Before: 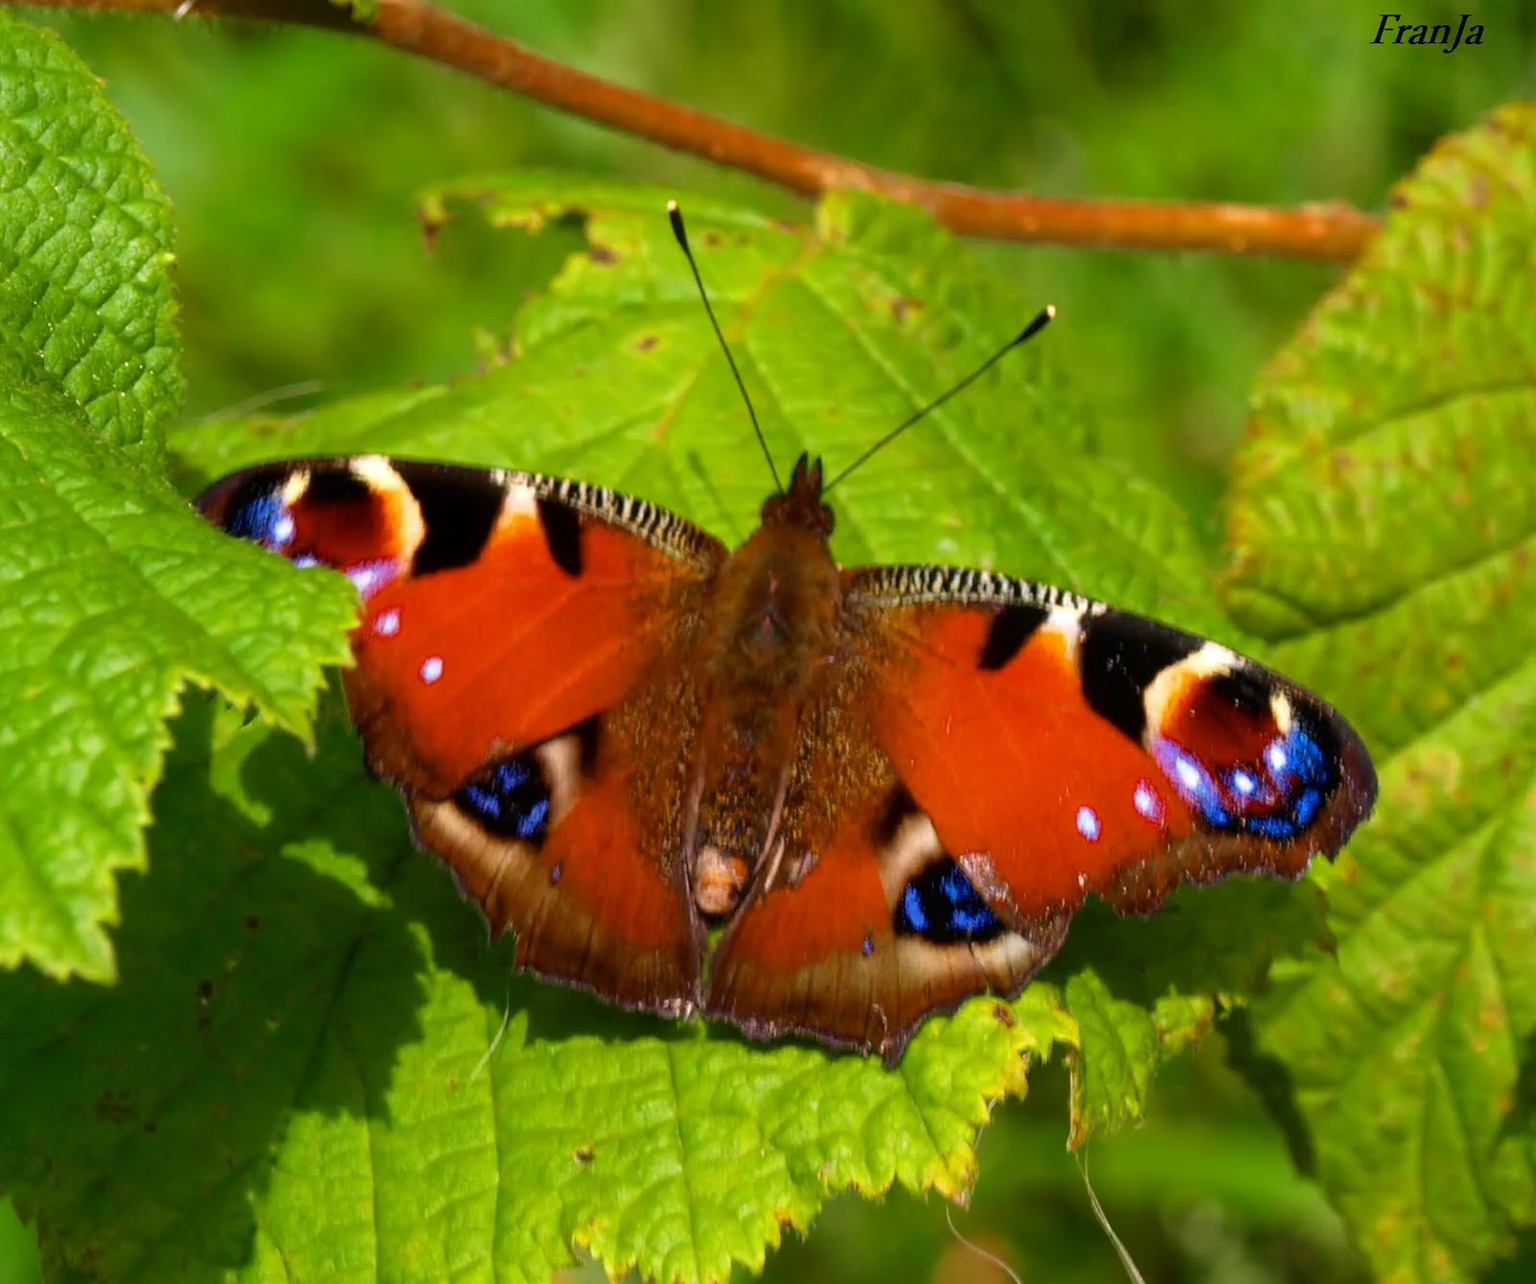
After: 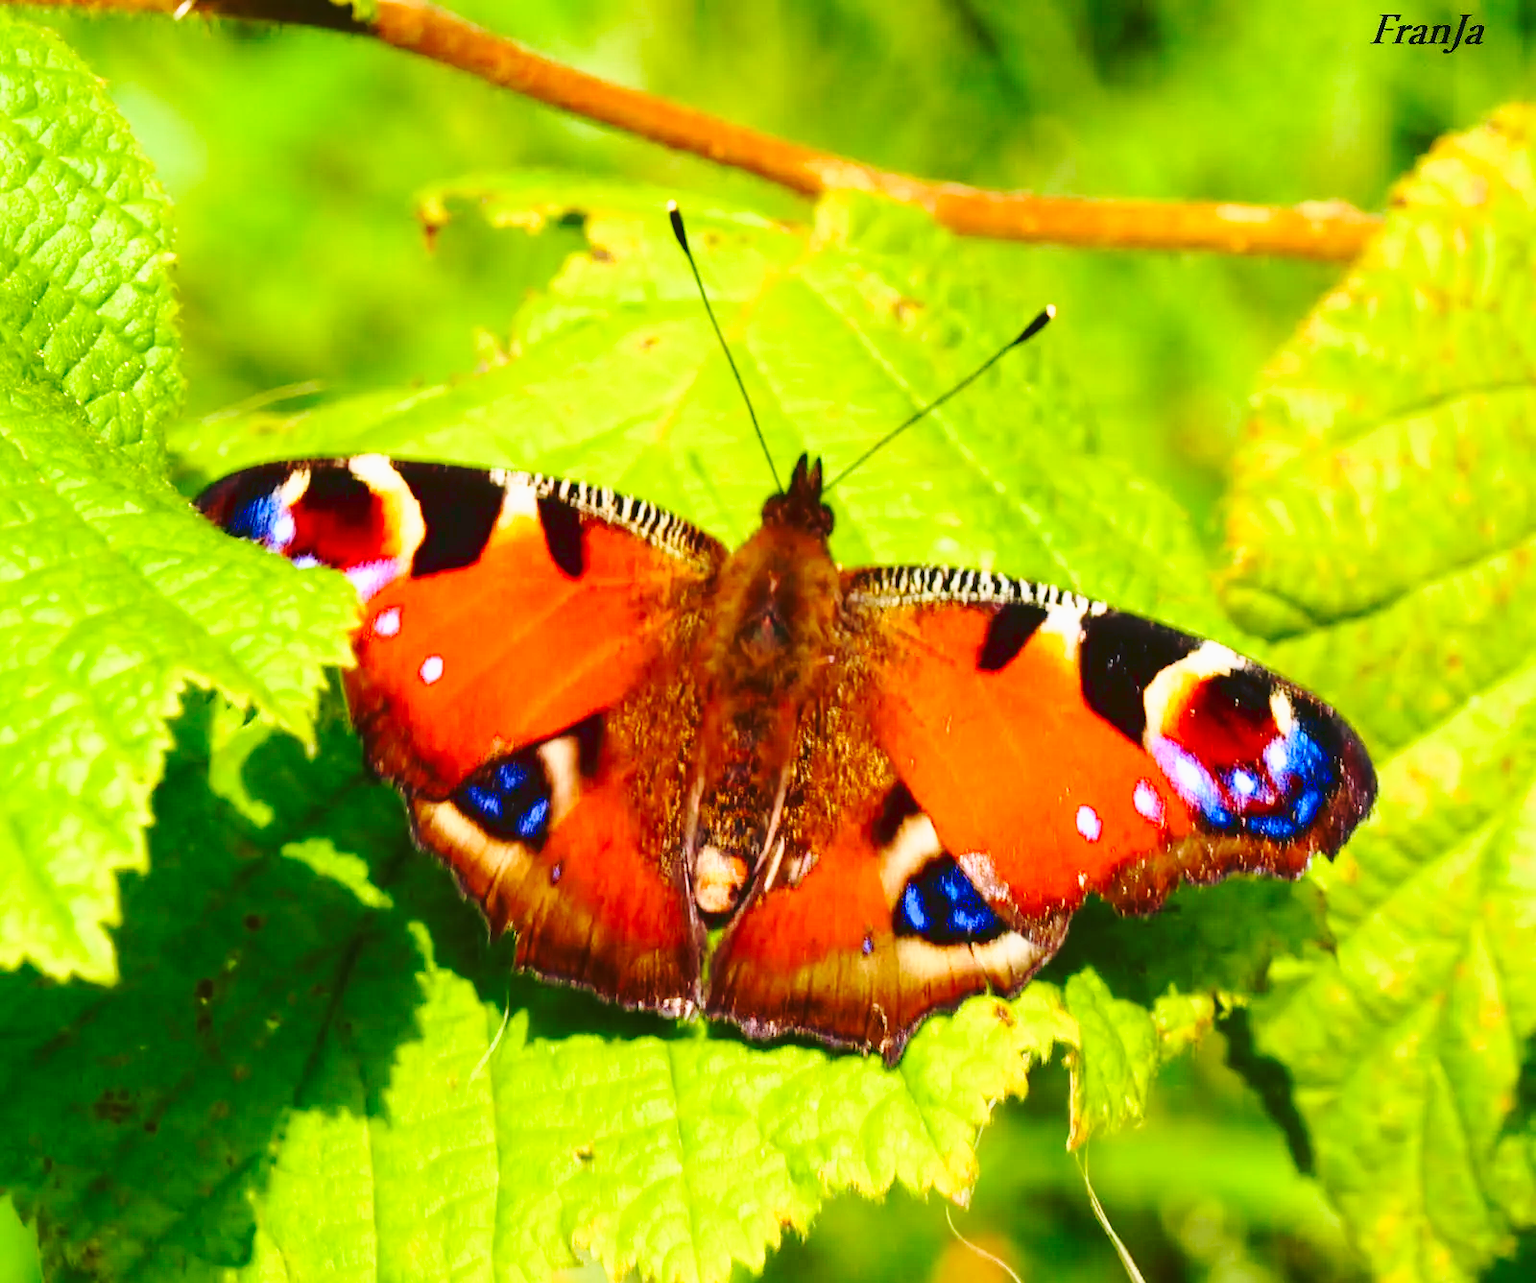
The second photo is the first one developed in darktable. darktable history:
base curve: curves: ch0 [(0, 0) (0.032, 0.037) (0.105, 0.228) (0.435, 0.76) (0.856, 0.983) (1, 1)], preserve colors none
tone curve: curves: ch0 [(0, 0.074) (0.129, 0.136) (0.285, 0.301) (0.689, 0.764) (0.854, 0.926) (0.987, 0.977)]; ch1 [(0, 0) (0.337, 0.249) (0.434, 0.437) (0.485, 0.491) (0.515, 0.495) (0.566, 0.57) (0.625, 0.625) (0.764, 0.806) (1, 1)]; ch2 [(0, 0) (0.314, 0.301) (0.401, 0.411) (0.505, 0.499) (0.54, 0.54) (0.608, 0.613) (0.706, 0.735) (1, 1)], color space Lab, linked channels, preserve colors none
exposure: exposure 0.175 EV, compensate highlight preservation false
